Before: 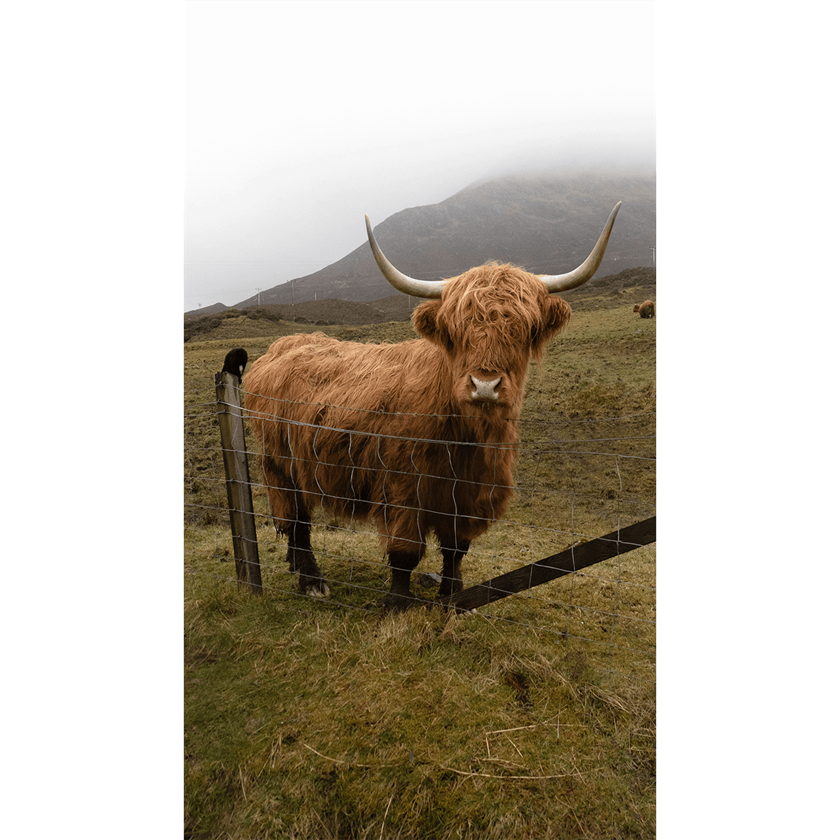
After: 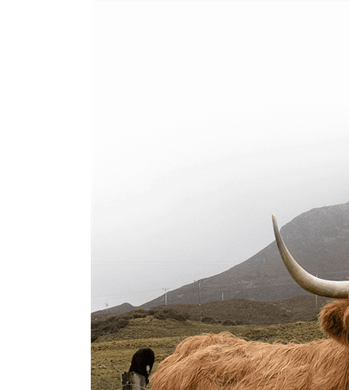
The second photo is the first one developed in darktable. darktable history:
crop and rotate: left 11.095%, top 0.095%, right 47.256%, bottom 53.397%
